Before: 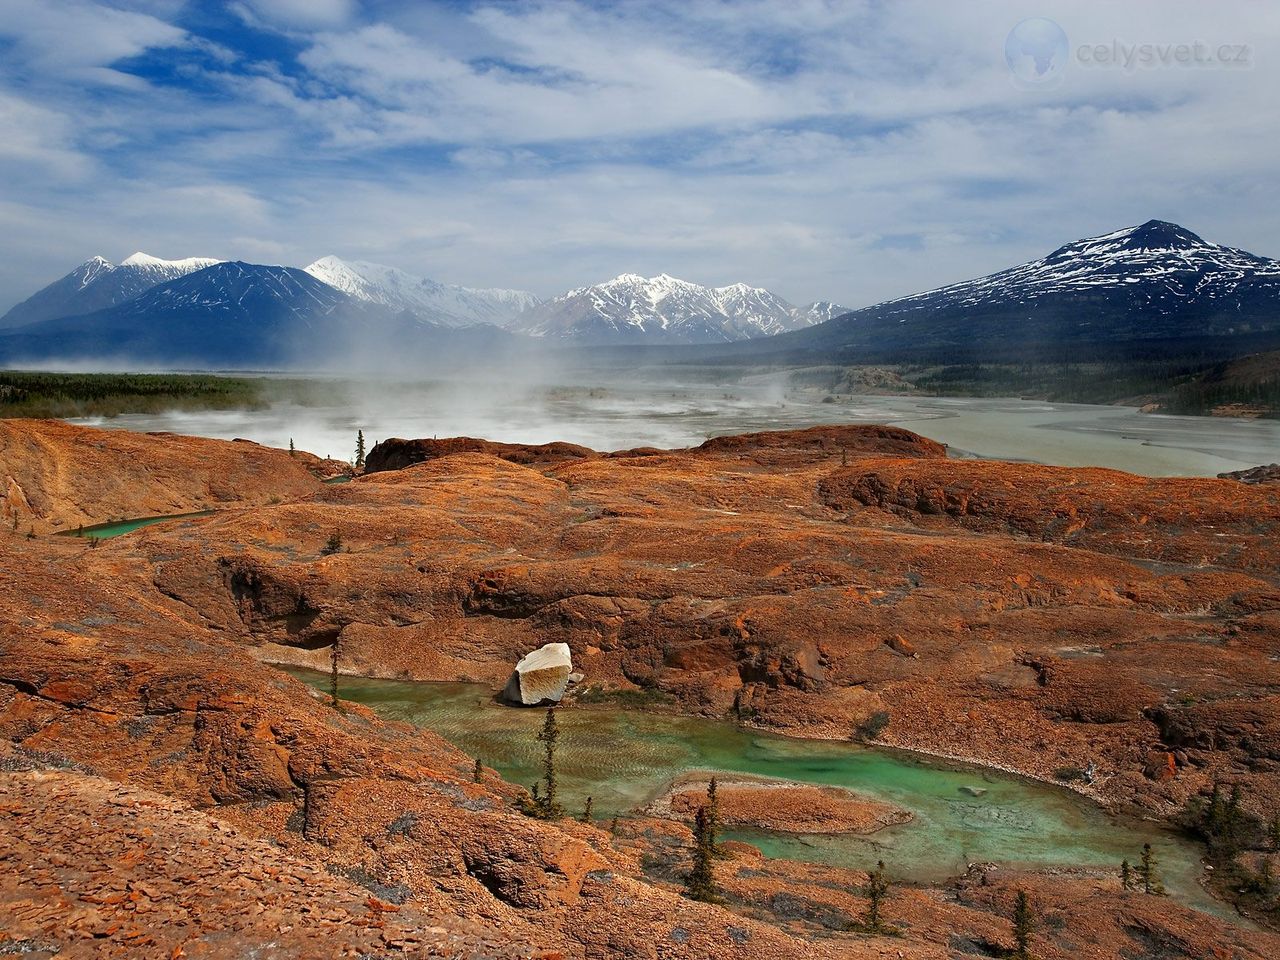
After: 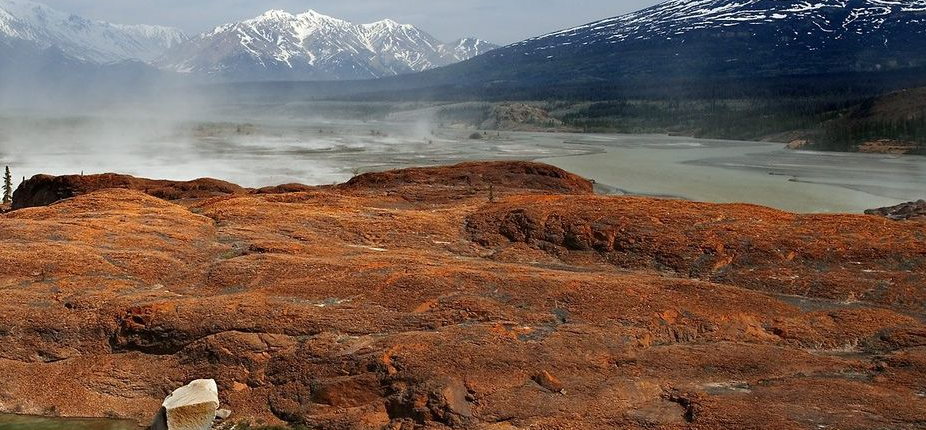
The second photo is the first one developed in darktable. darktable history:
crop and rotate: left 27.6%, top 27.546%, bottom 27.643%
